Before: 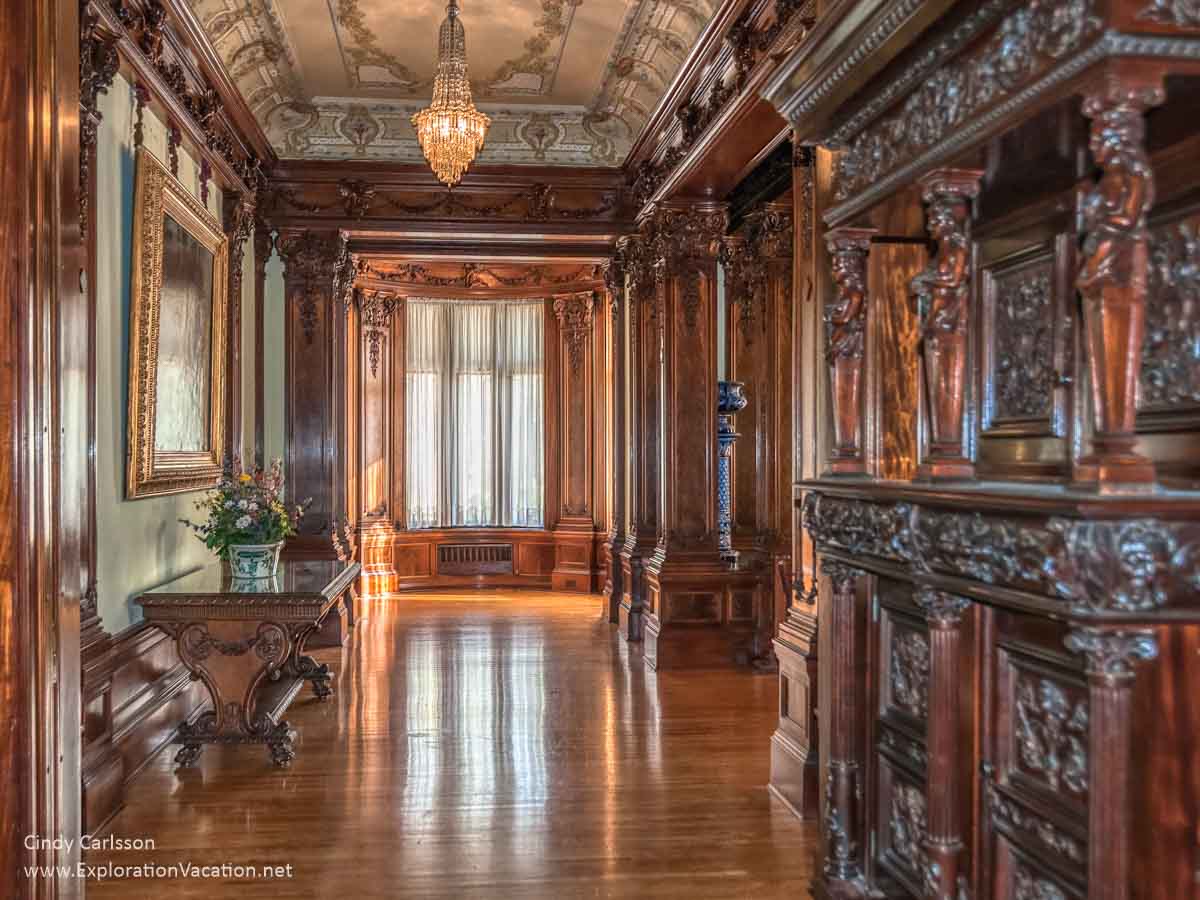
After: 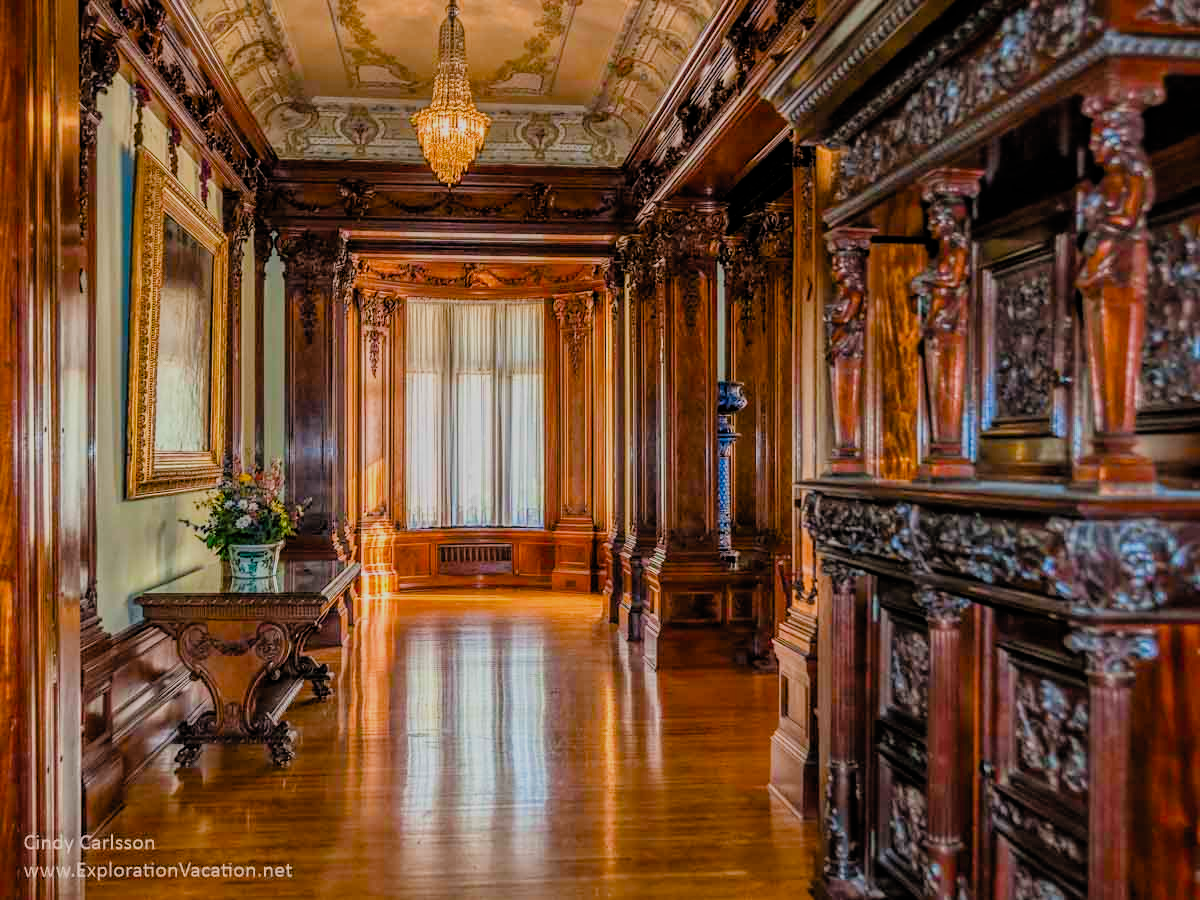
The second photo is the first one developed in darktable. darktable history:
filmic rgb: black relative exposure -4.58 EV, white relative exposure 4.8 EV, threshold 3 EV, hardness 2.36, latitude 36.07%, contrast 1.048, highlights saturation mix 1.32%, shadows ↔ highlights balance 1.25%, color science v4 (2020), enable highlight reconstruction true
color balance rgb: perceptual saturation grading › global saturation 20%, perceptual saturation grading › highlights -25%, perceptual saturation grading › shadows 25%, global vibrance 50%
